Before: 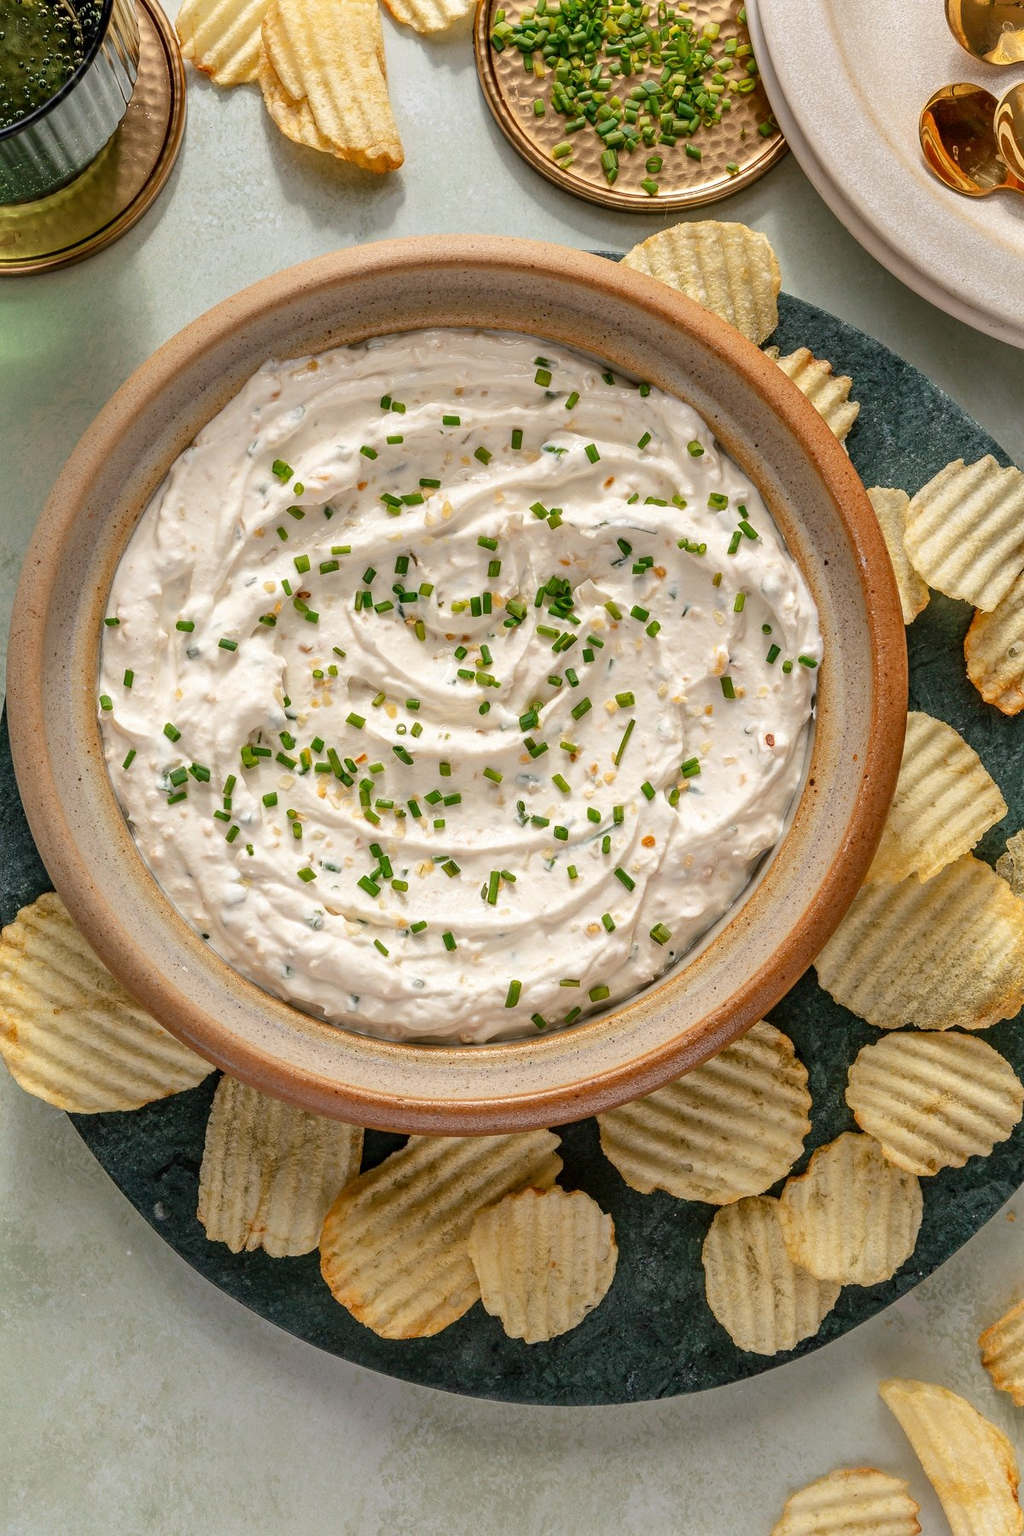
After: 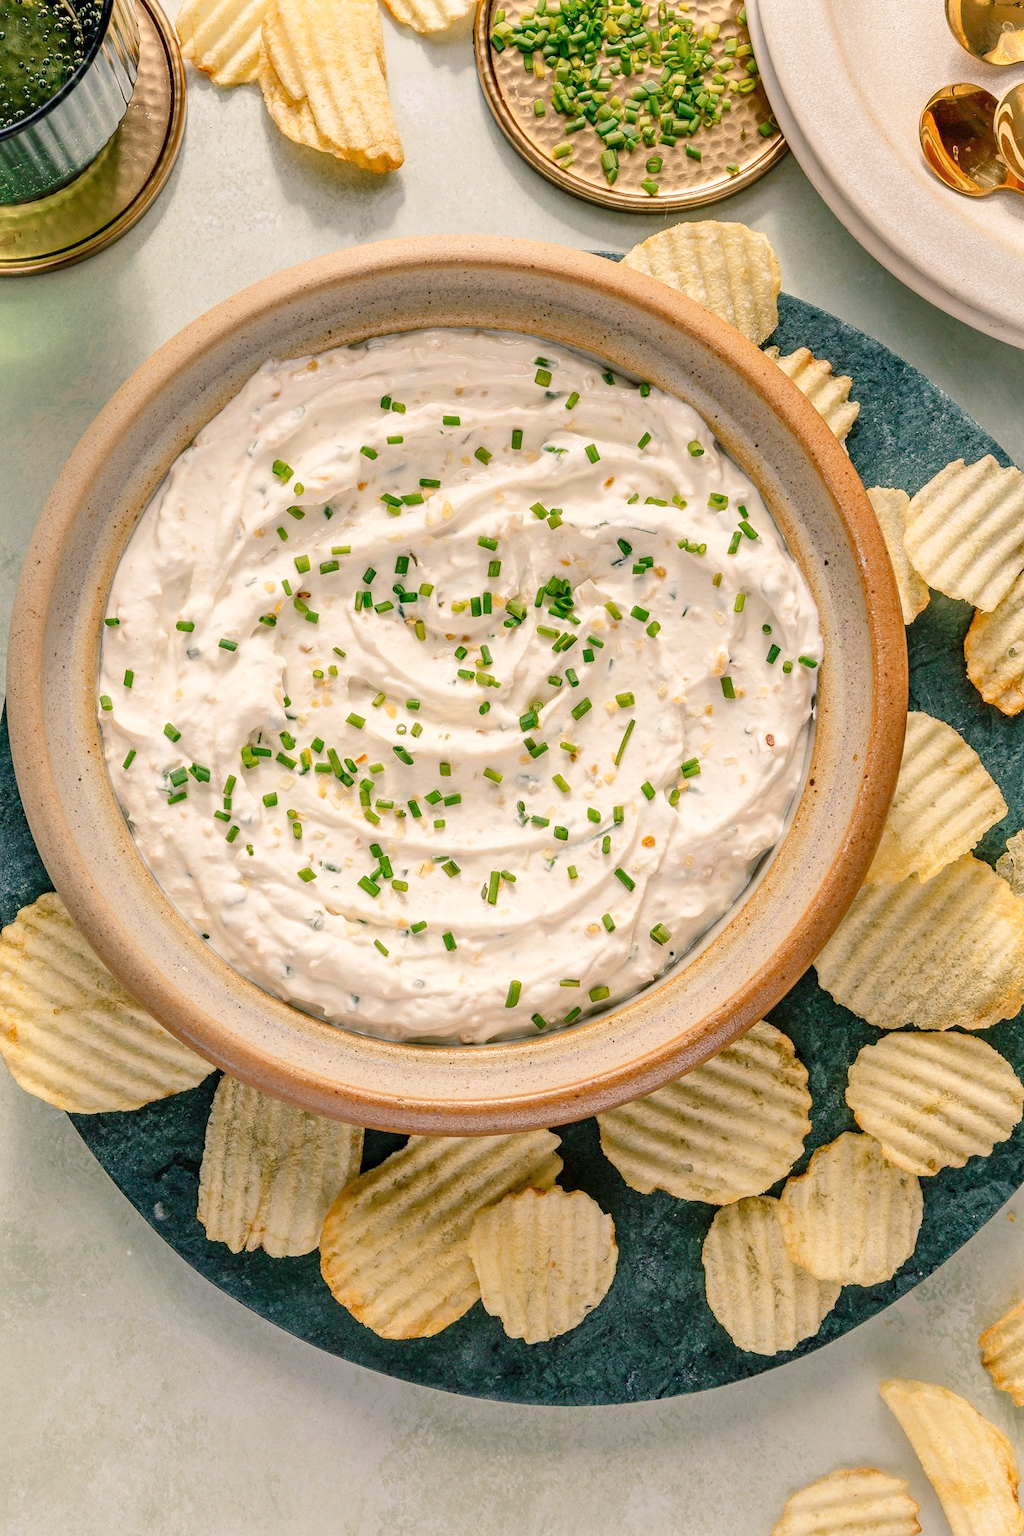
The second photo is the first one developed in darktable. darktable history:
color balance rgb: shadows lift › chroma 5.41%, shadows lift › hue 240°, highlights gain › chroma 3.74%, highlights gain › hue 60°, saturation formula JzAzBz (2021)
tone curve: curves: ch0 [(0, 0) (0.003, 0.004) (0.011, 0.015) (0.025, 0.033) (0.044, 0.059) (0.069, 0.093) (0.1, 0.133) (0.136, 0.182) (0.177, 0.237) (0.224, 0.3) (0.277, 0.369) (0.335, 0.437) (0.399, 0.511) (0.468, 0.584) (0.543, 0.656) (0.623, 0.729) (0.709, 0.8) (0.801, 0.872) (0.898, 0.935) (1, 1)], preserve colors none
